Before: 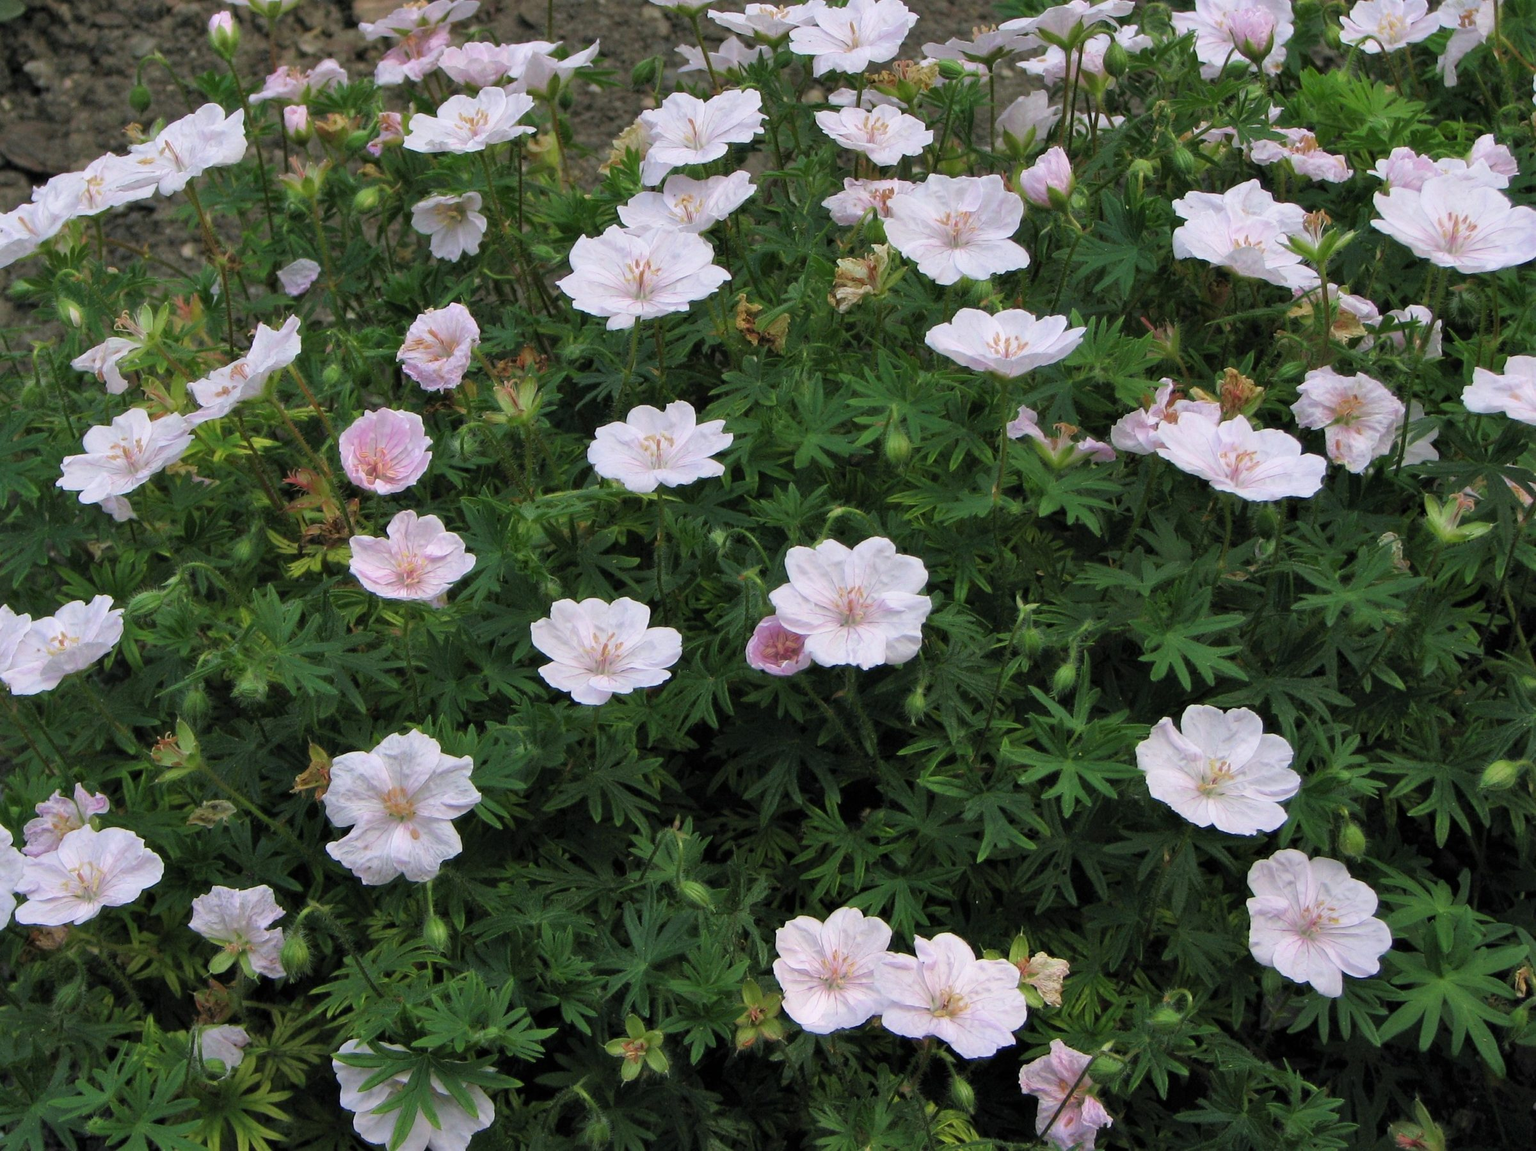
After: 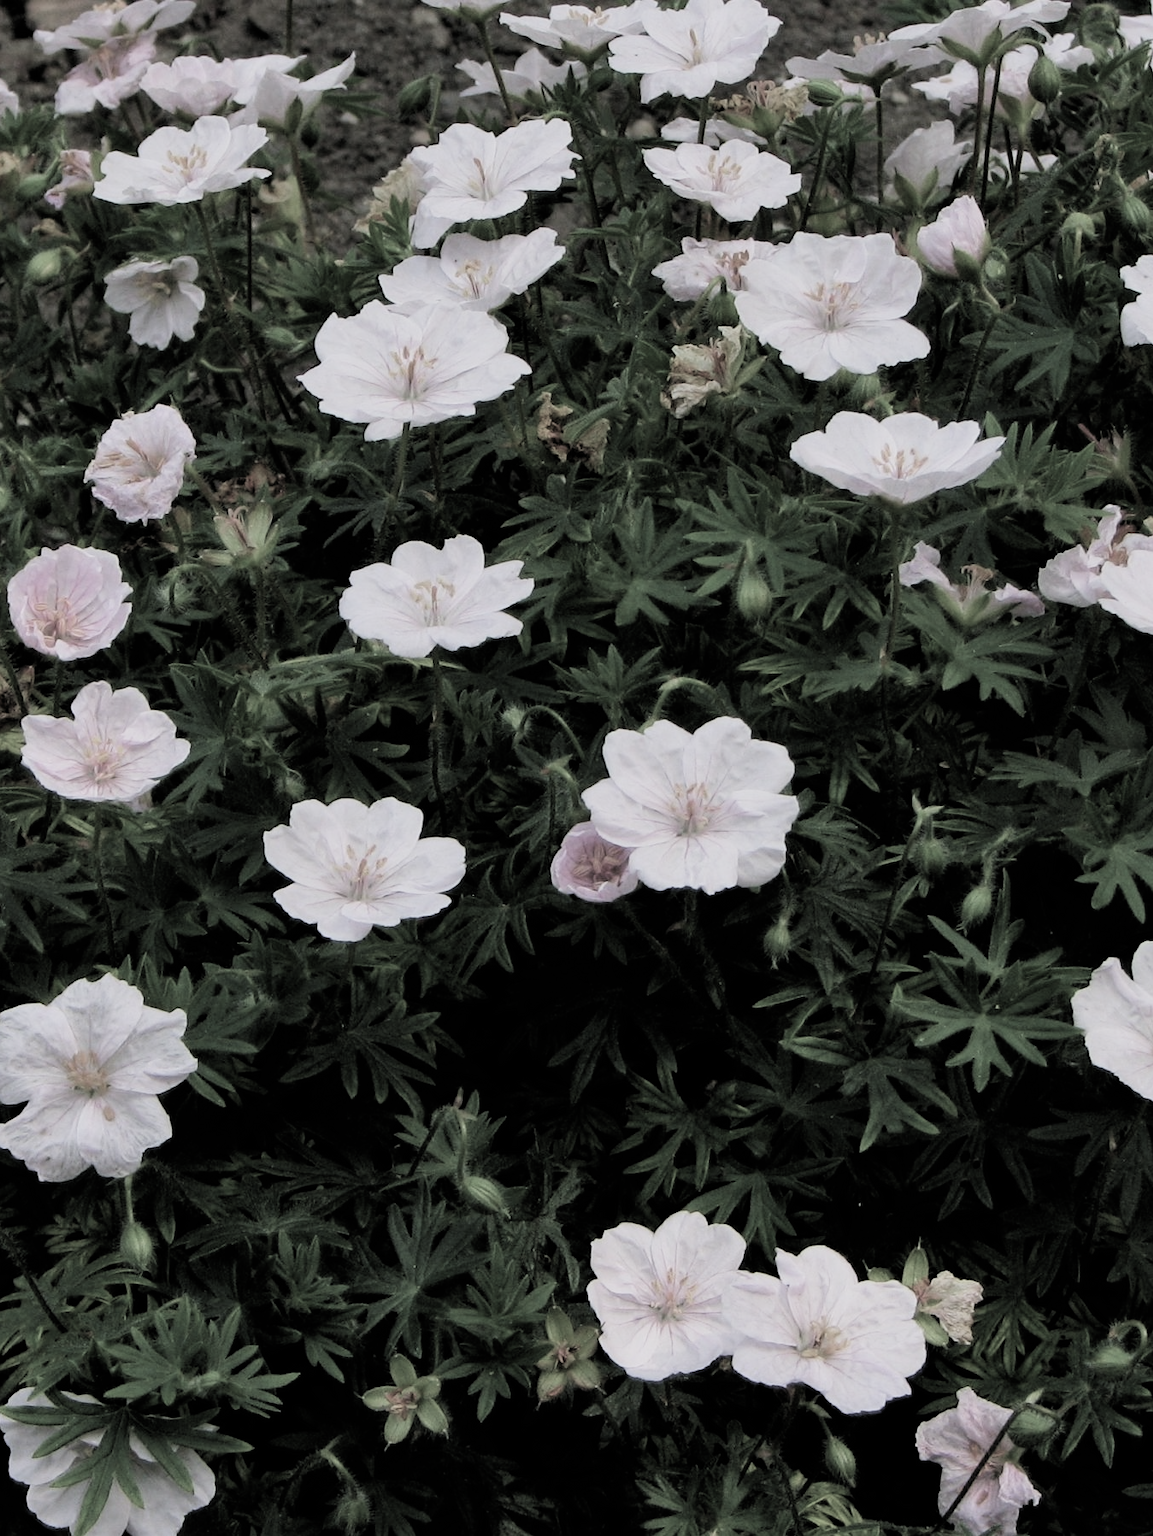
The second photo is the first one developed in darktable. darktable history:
crop: left 21.71%, right 22.024%, bottom 0.003%
filmic rgb: black relative exposure -5.12 EV, white relative exposure 3.96 EV, hardness 2.89, contrast 1.3, highlights saturation mix -29.72%, color science v4 (2020)
